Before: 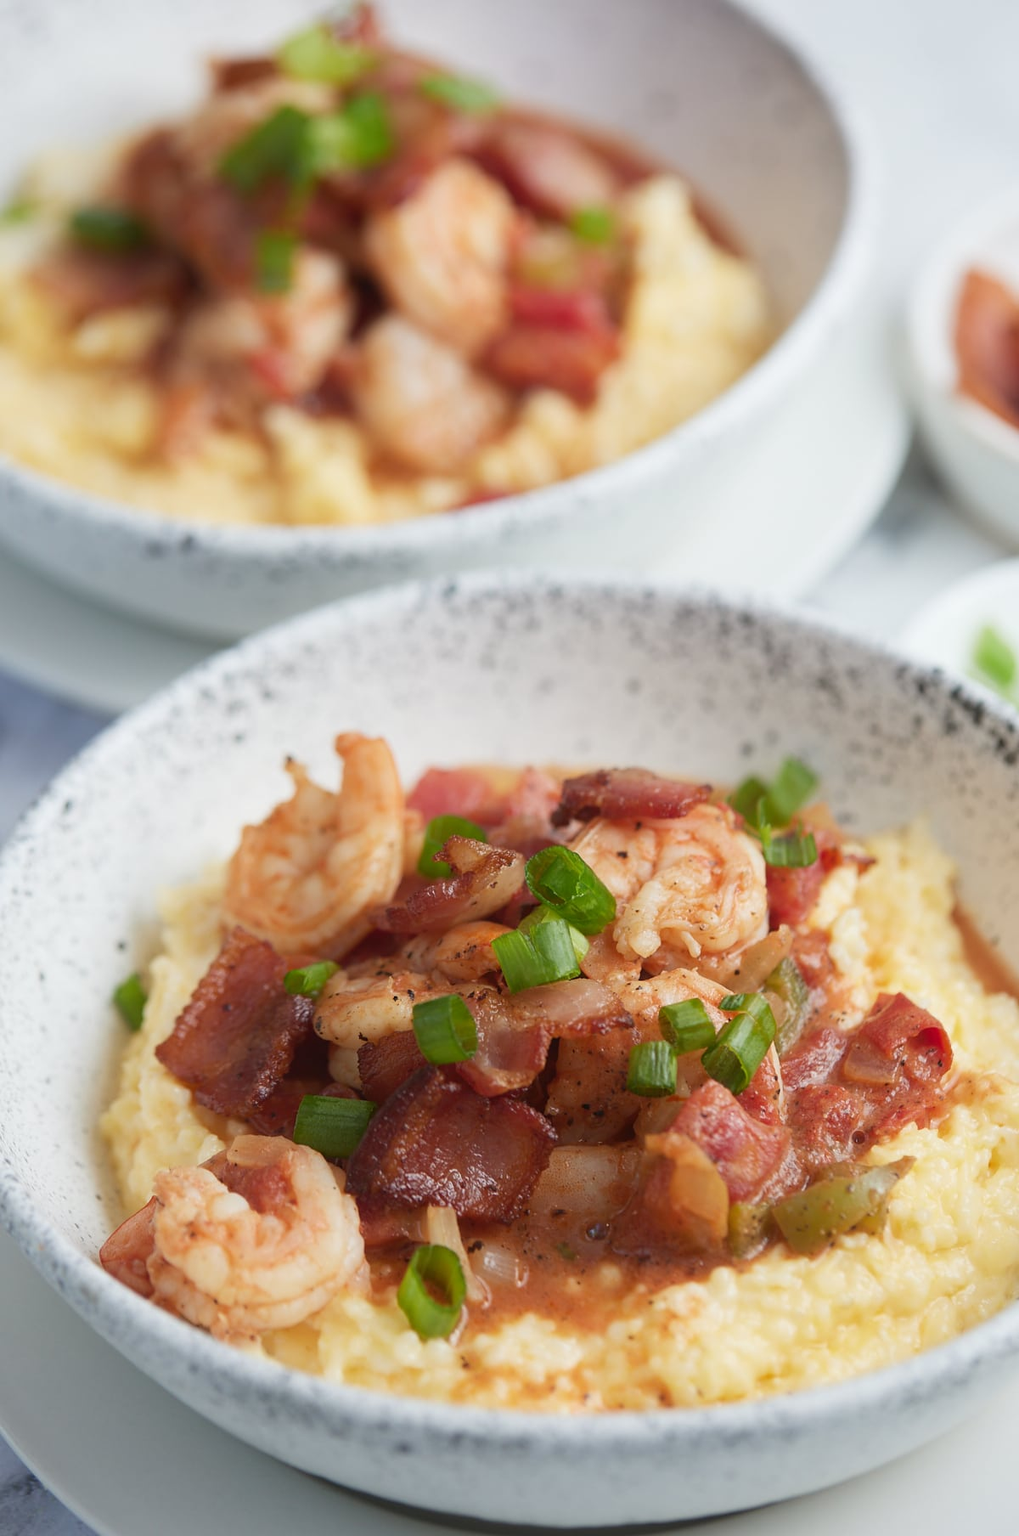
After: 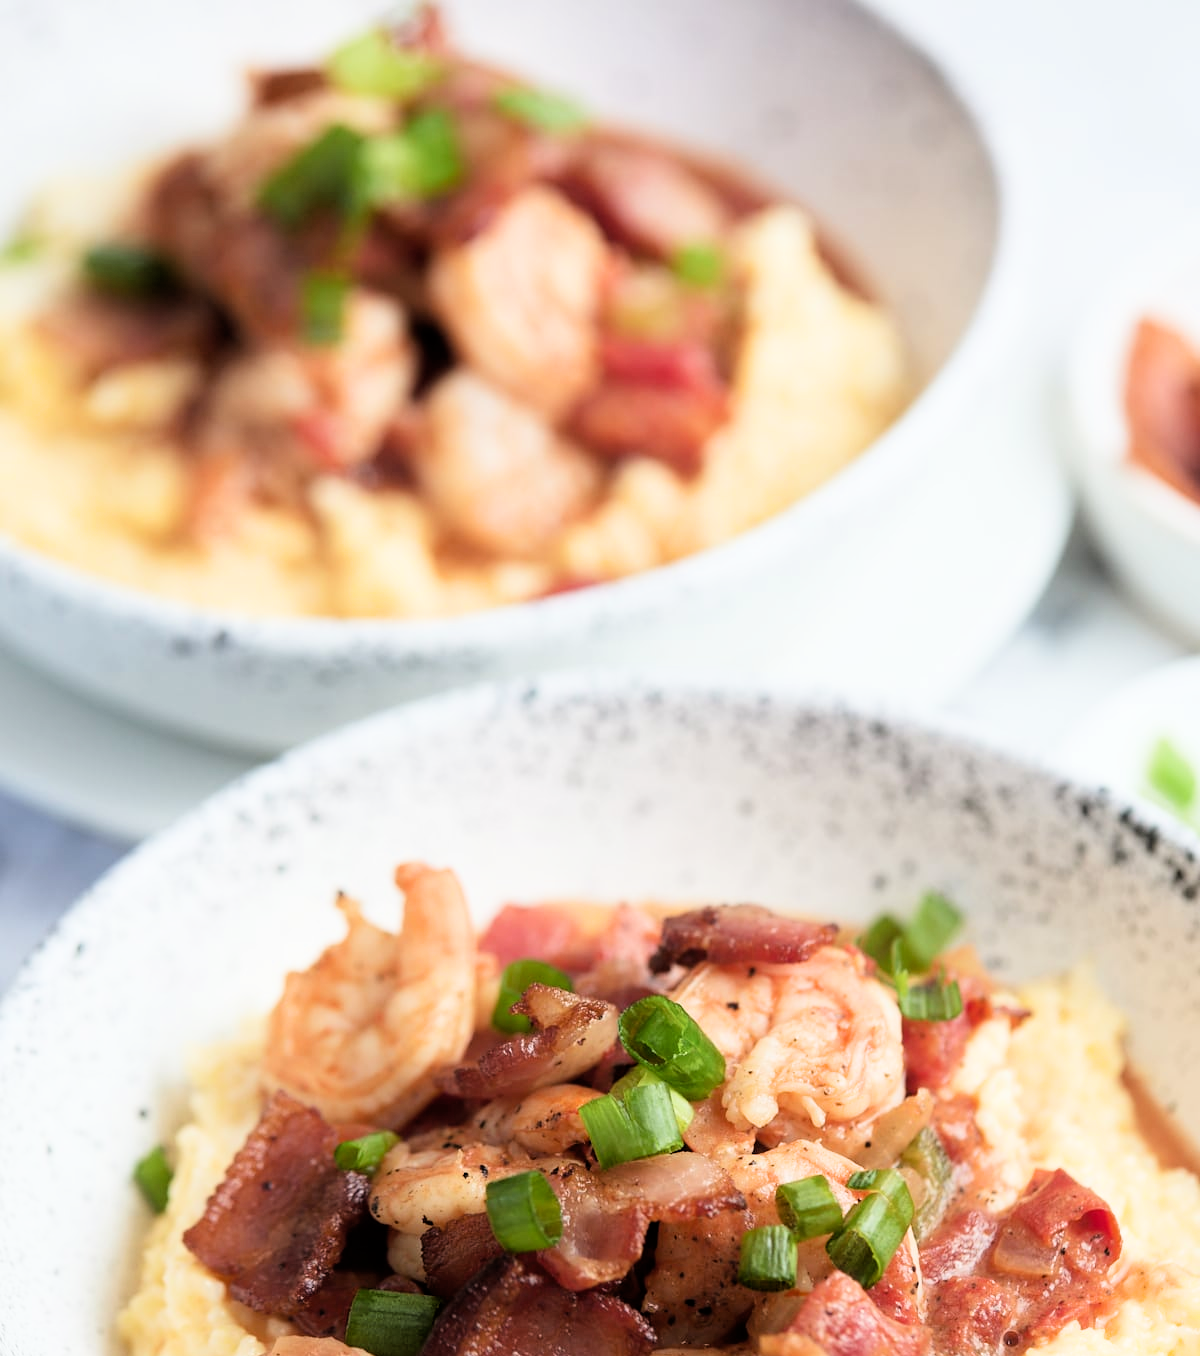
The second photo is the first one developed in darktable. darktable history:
exposure: black level correction 0.001, exposure 0.5 EV, compensate exposure bias true, compensate highlight preservation false
crop: bottom 24.988%
filmic rgb: black relative exposure -4 EV, white relative exposure 3 EV, hardness 3.02, contrast 1.4
